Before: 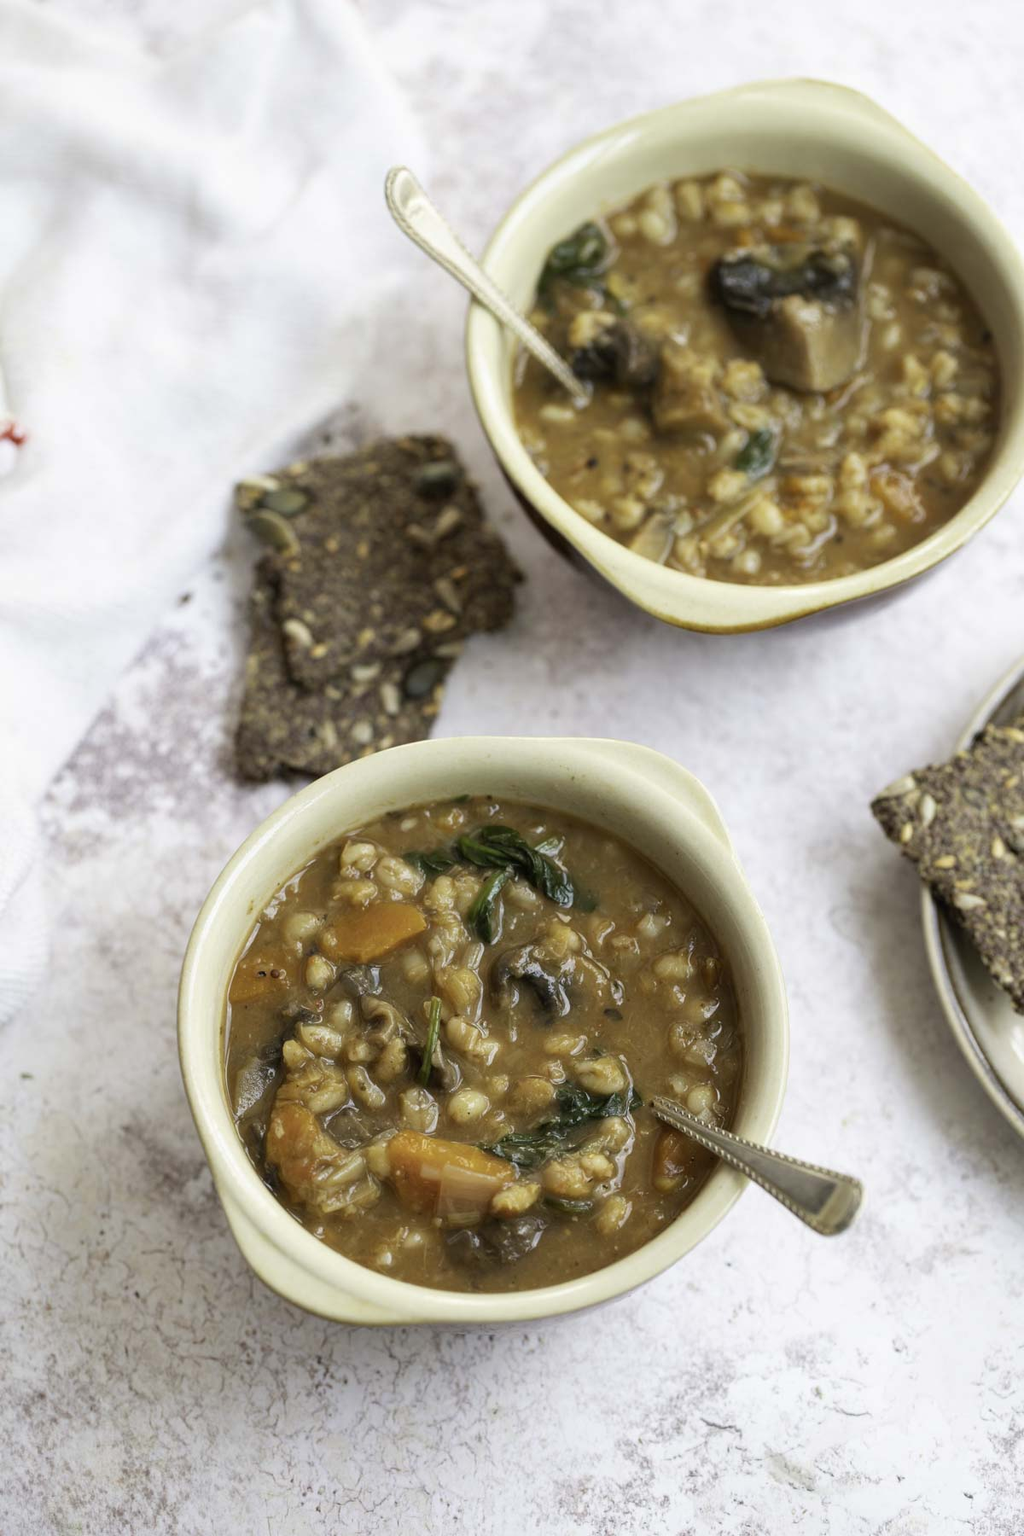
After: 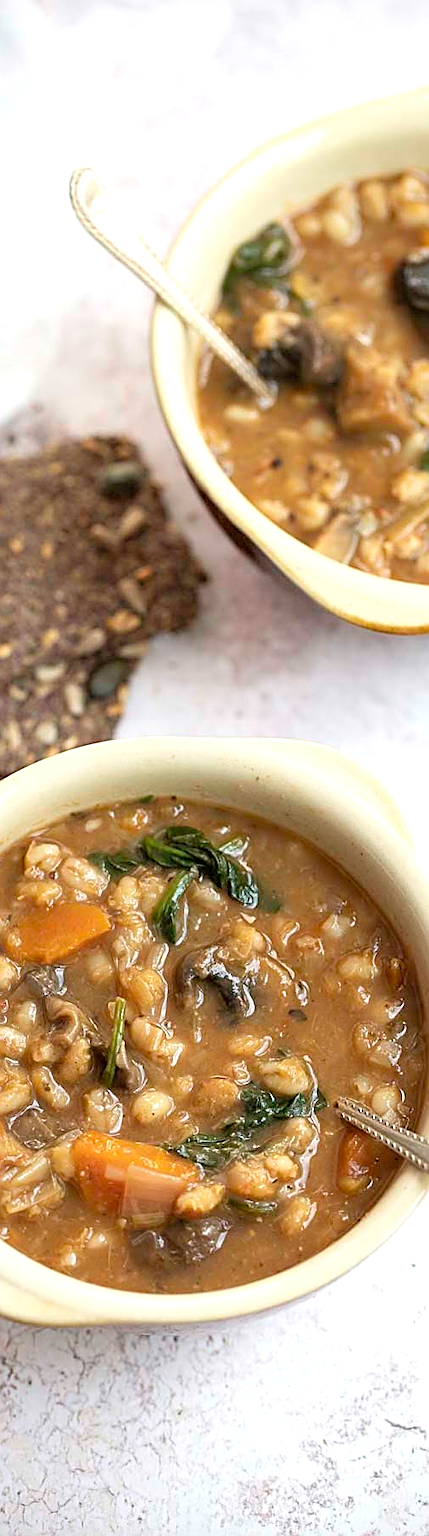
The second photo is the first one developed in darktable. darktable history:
tone equalizer: -8 EV -0.398 EV, -7 EV -0.371 EV, -6 EV -0.357 EV, -5 EV -0.204 EV, -3 EV 0.247 EV, -2 EV 0.317 EV, -1 EV 0.369 EV, +0 EV 0.403 EV
vignetting: saturation 0.048, dithering 8-bit output
crop: left 30.875%, right 27.204%
sharpen: amount 0.997
